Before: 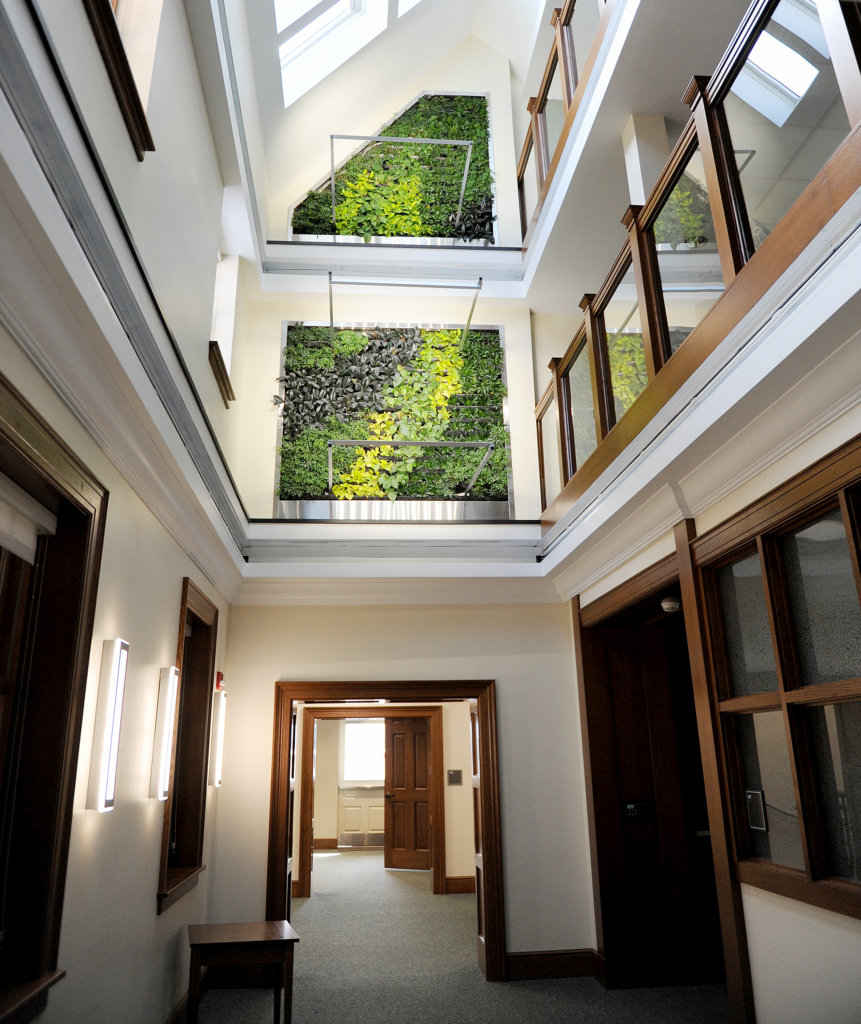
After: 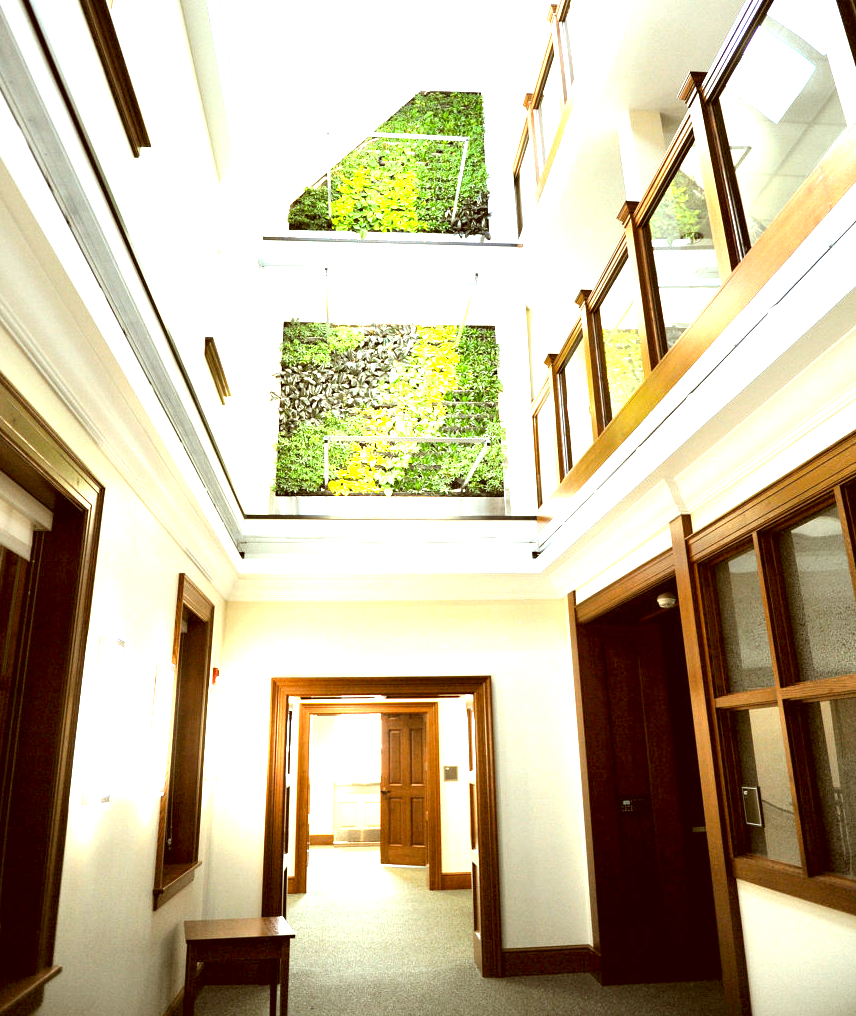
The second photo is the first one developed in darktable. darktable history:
crop and rotate: left 0.48%, top 0.405%, bottom 0.29%
color correction: highlights a* -6.25, highlights b* 9.54, shadows a* 10.03, shadows b* 23.59
exposure: exposure 1.997 EV, compensate highlight preservation false
